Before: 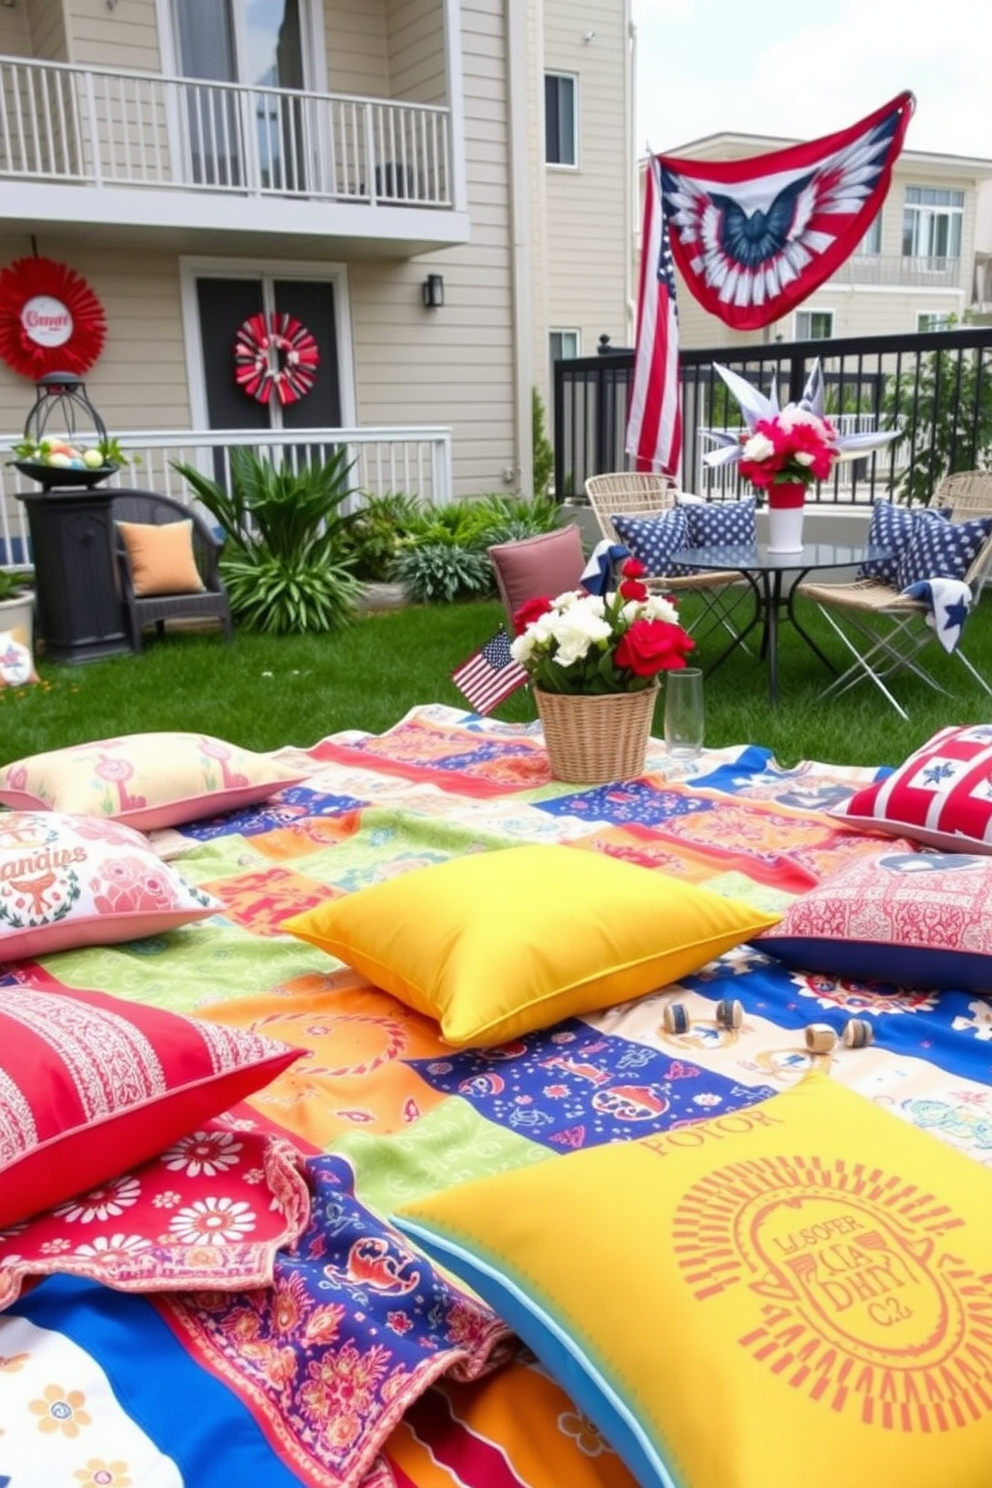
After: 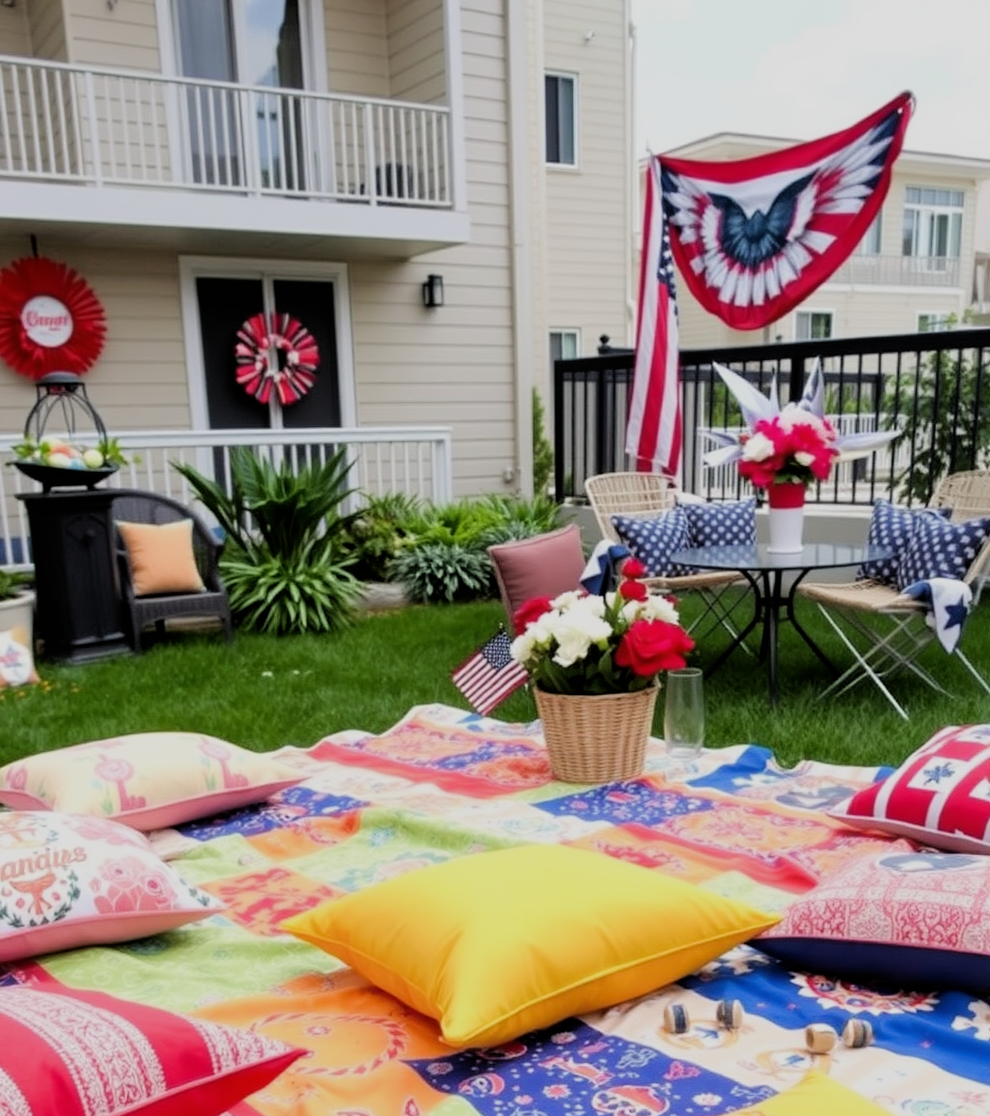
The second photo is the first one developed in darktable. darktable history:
filmic rgb: black relative exposure -5 EV, hardness 2.88, contrast 1.1
crop: bottom 24.967%
